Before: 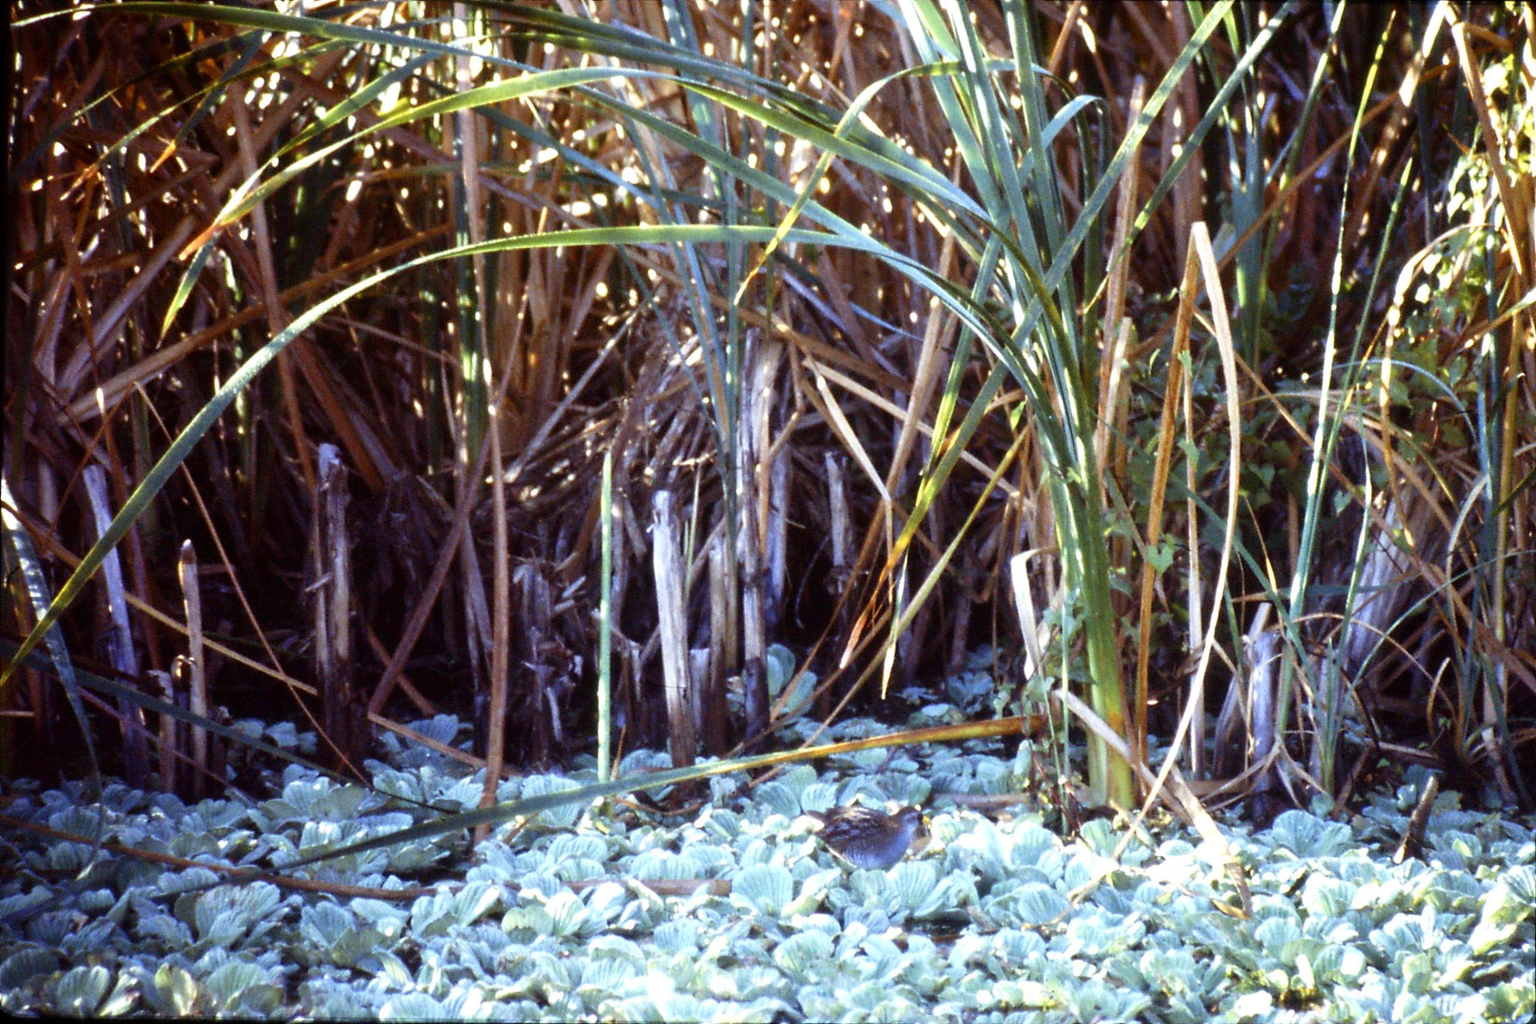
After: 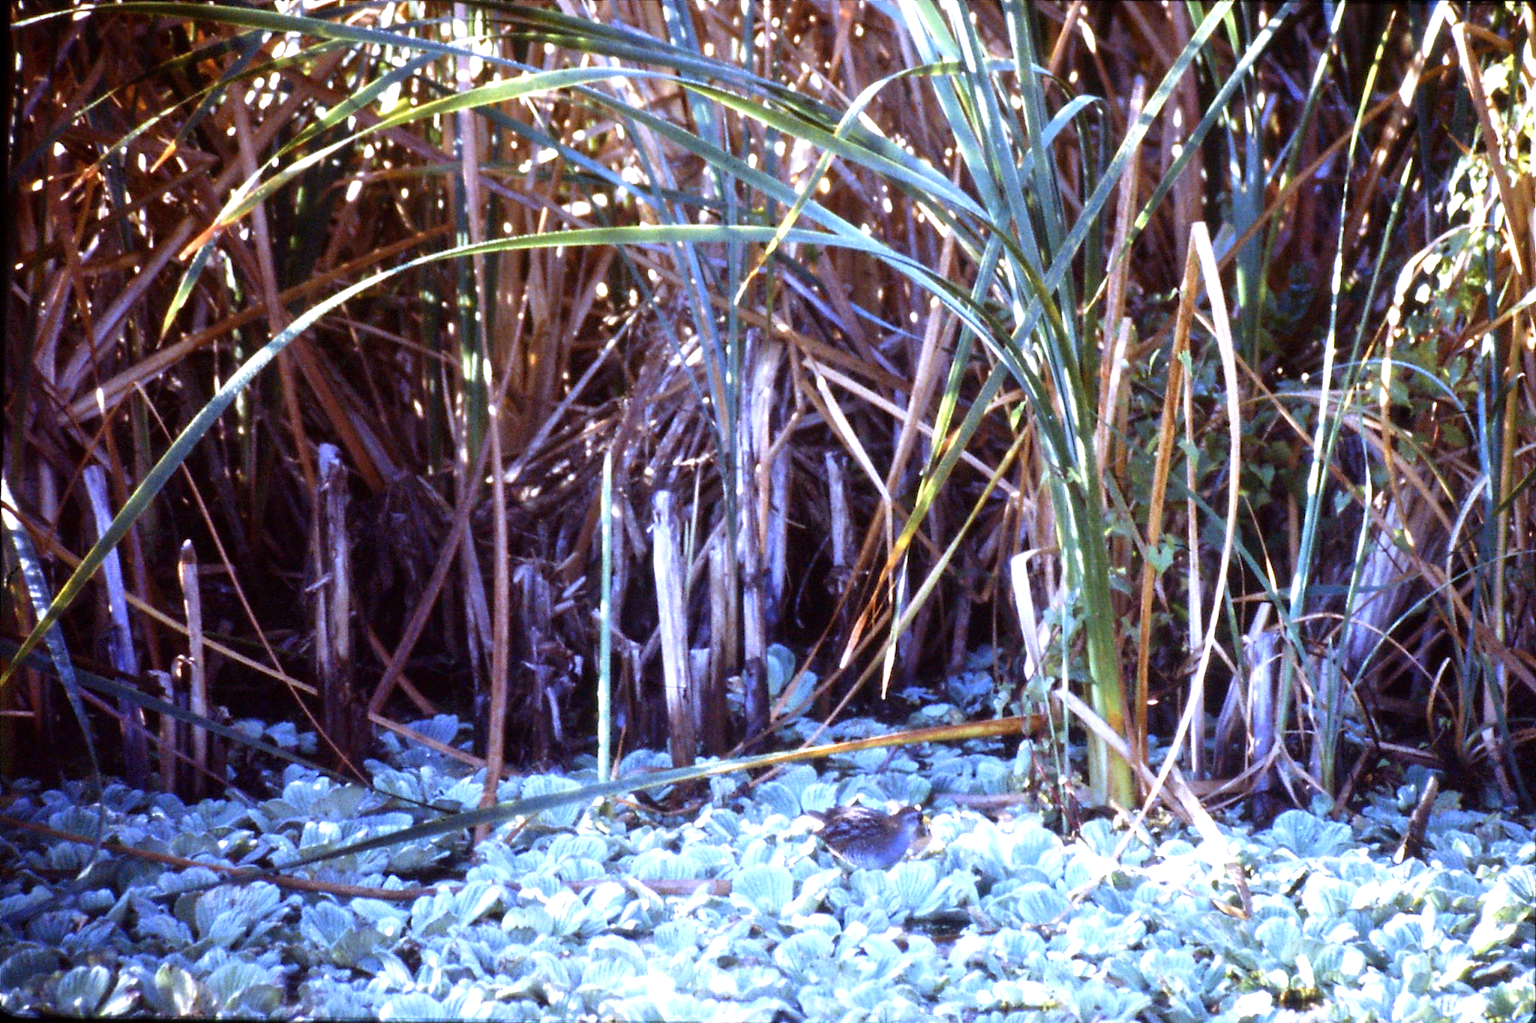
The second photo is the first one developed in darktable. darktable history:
color calibration: x 0.37, y 0.382, temperature 4313.32 K
white balance: red 1.066, blue 1.119
exposure: exposure 0.2 EV, compensate highlight preservation false
